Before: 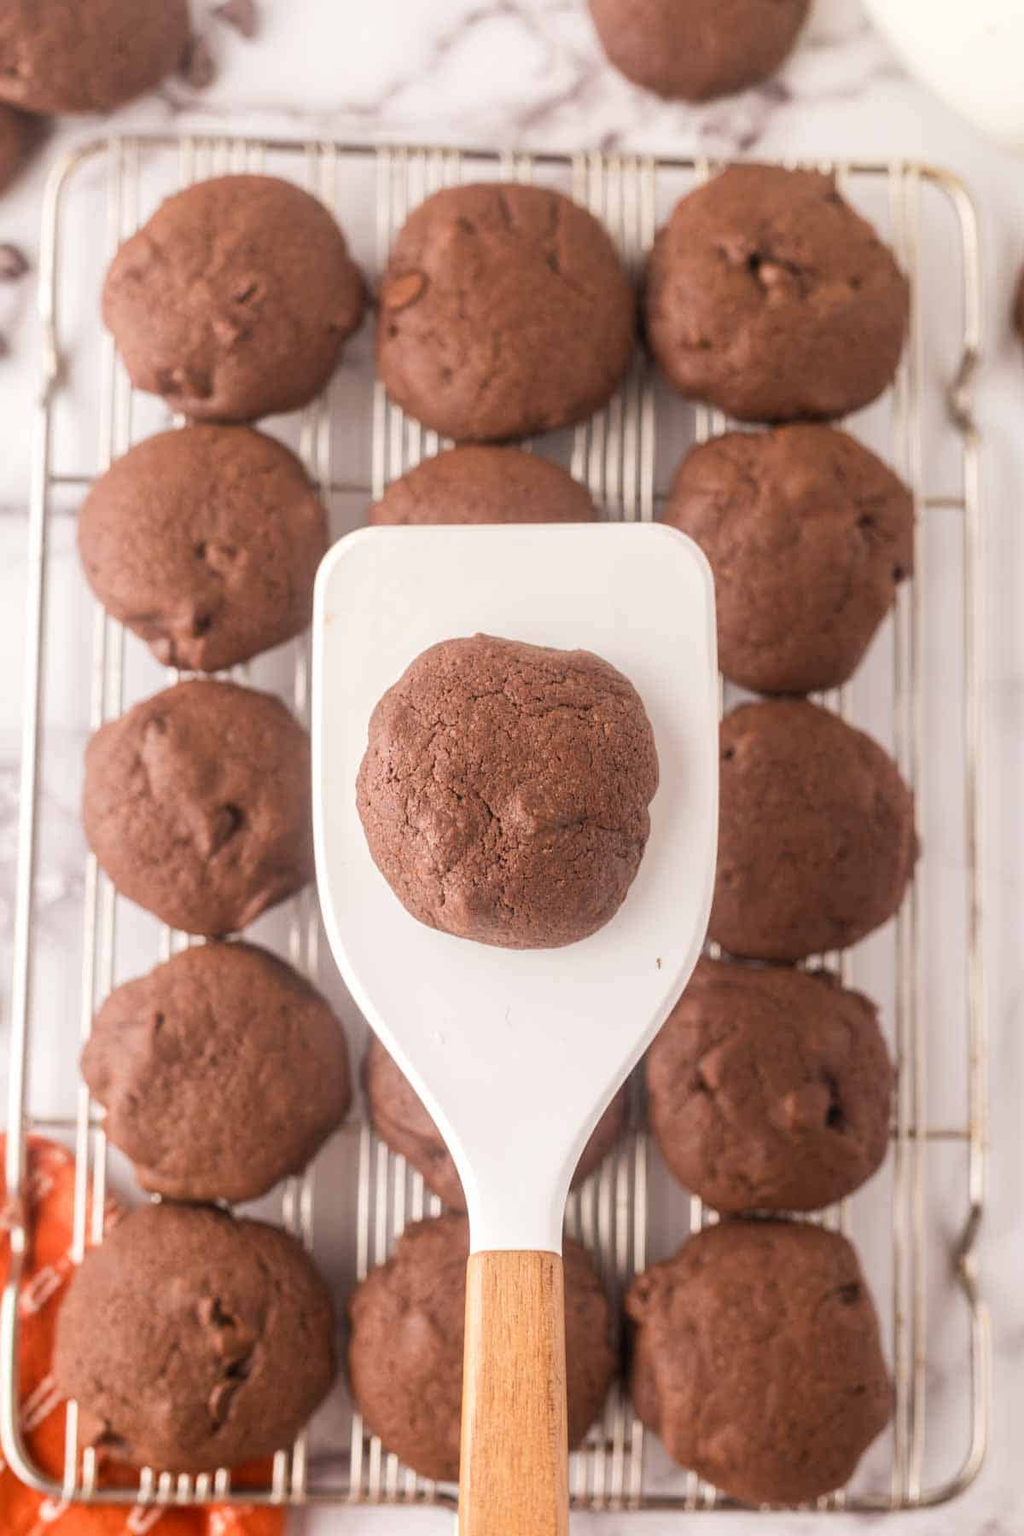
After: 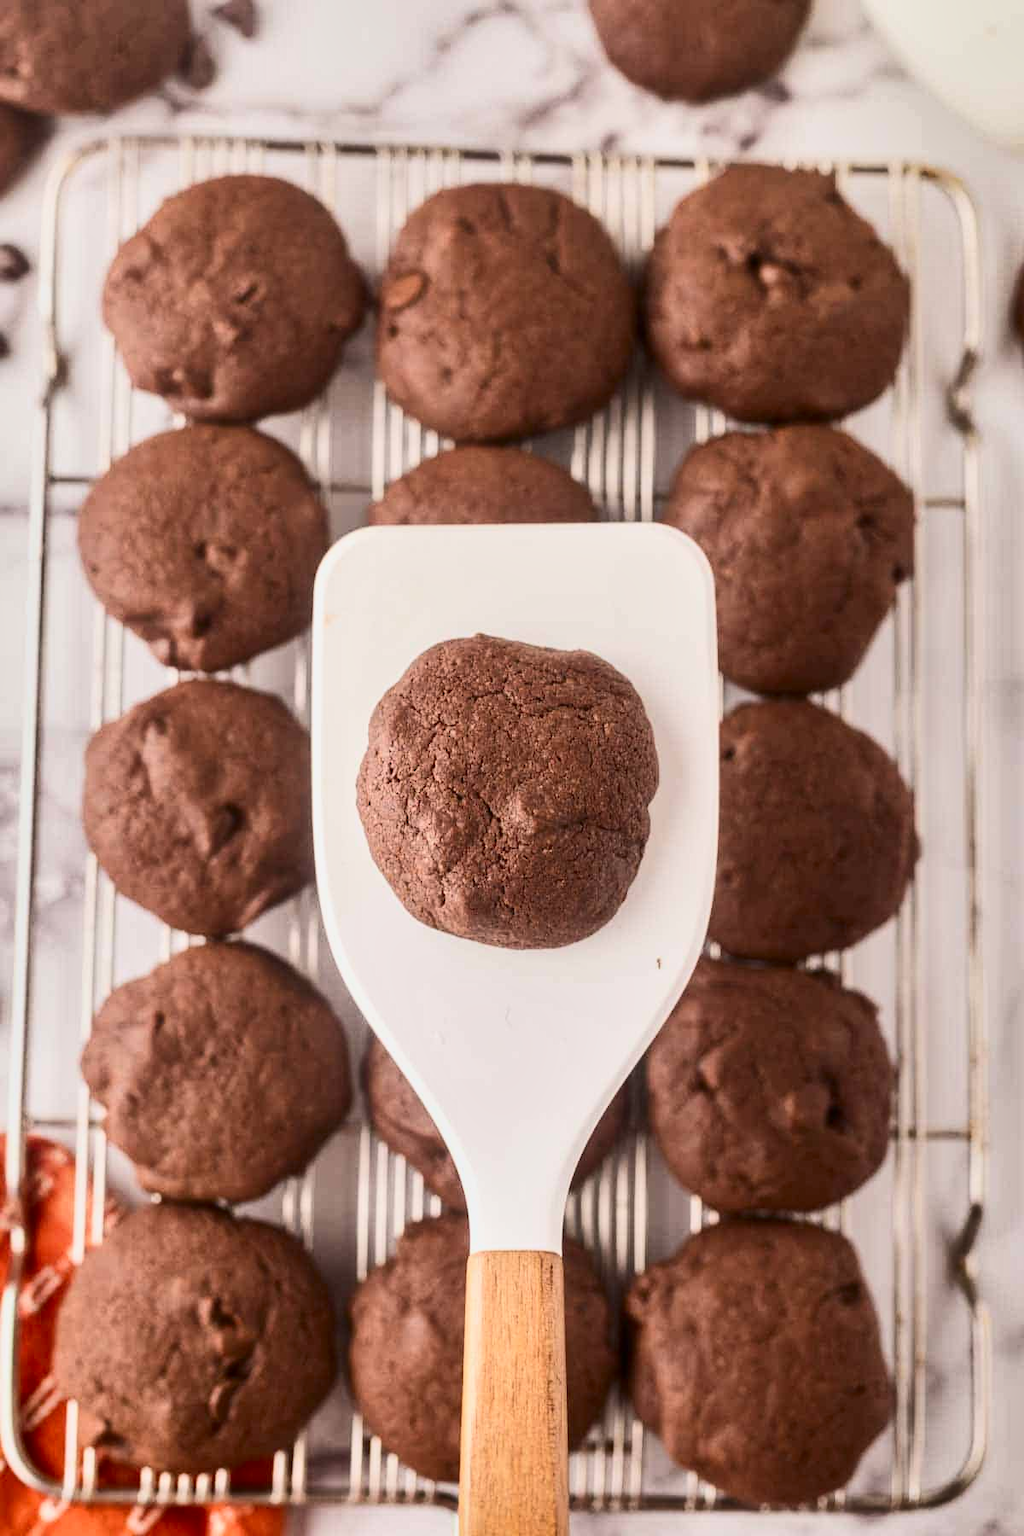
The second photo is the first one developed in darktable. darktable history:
contrast brightness saturation: contrast 0.273
exposure: black level correction 0.001, compensate highlight preservation false
shadows and highlights: white point adjustment -3.51, highlights -63.42, soften with gaussian
